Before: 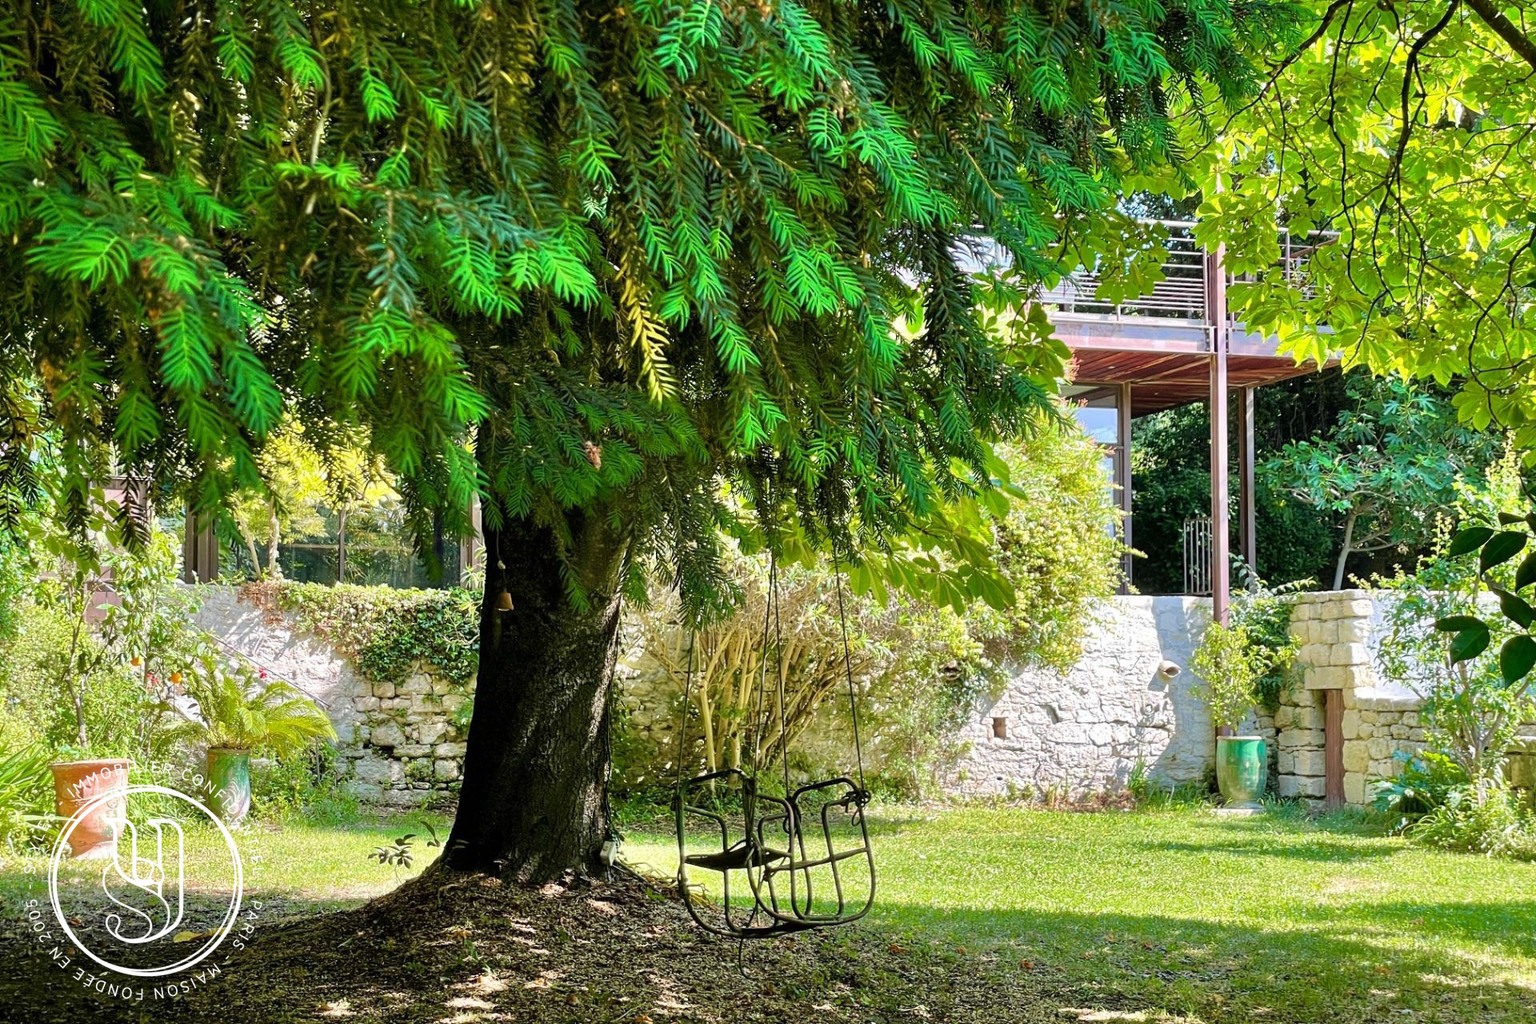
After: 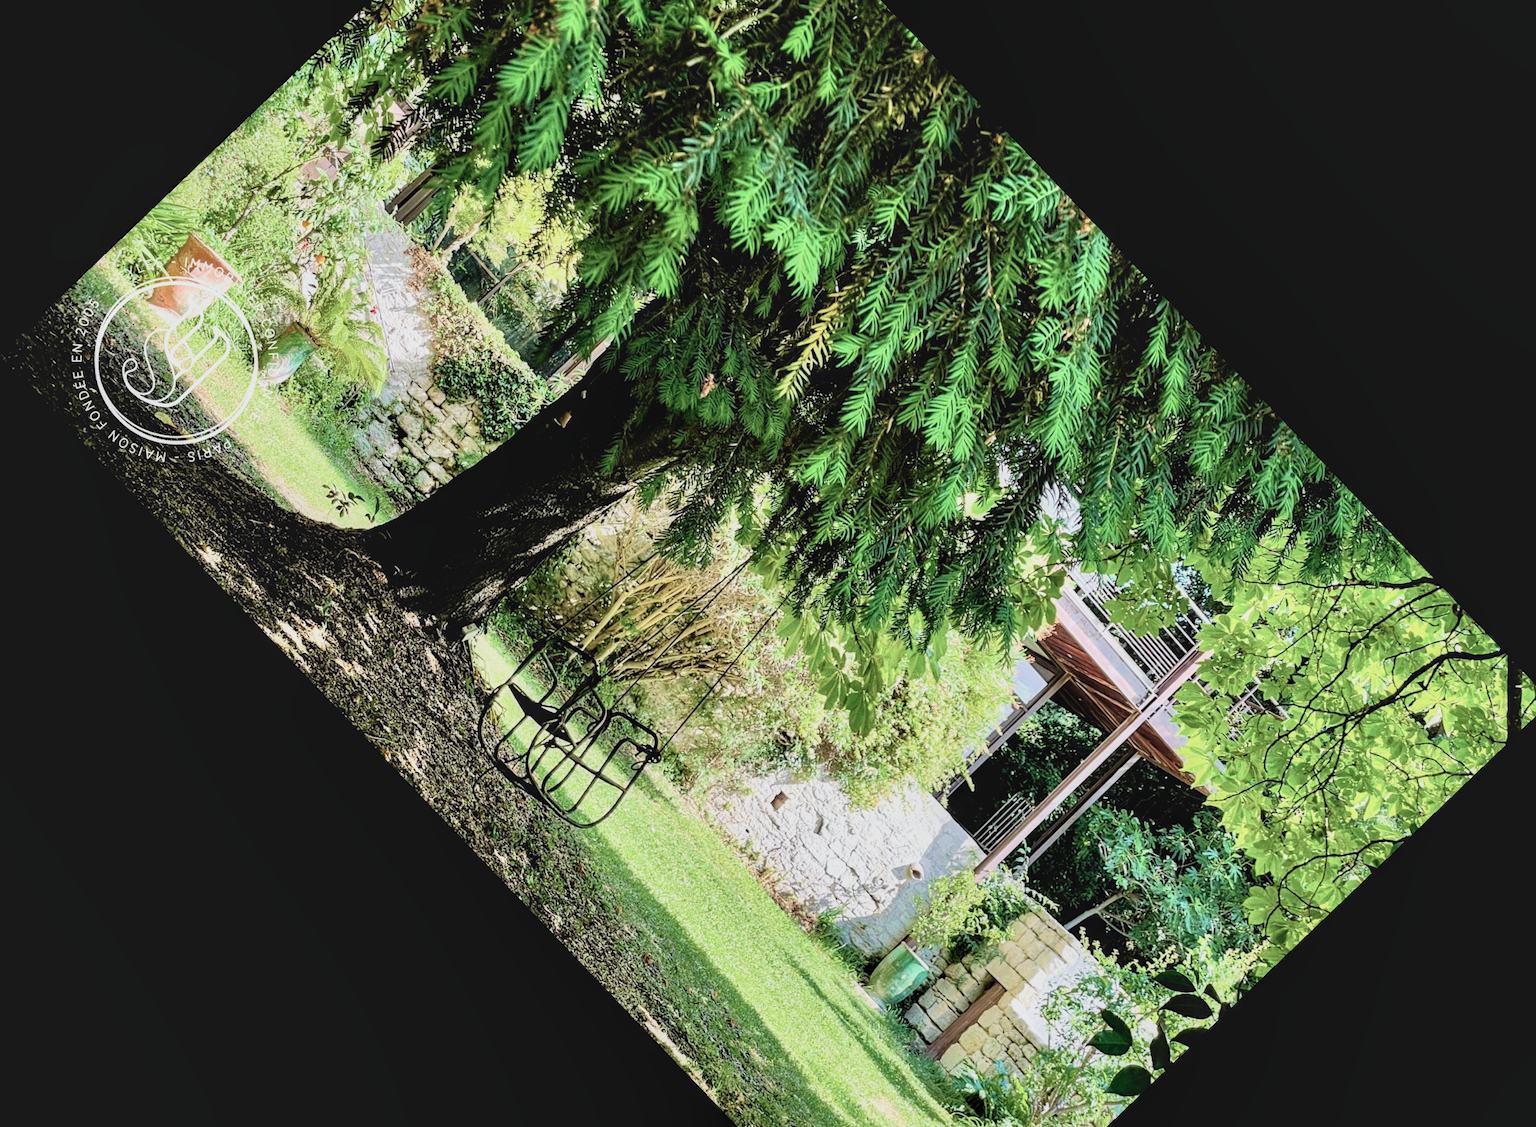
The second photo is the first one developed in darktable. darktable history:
crop and rotate: angle -46.26°, top 16.234%, right 0.912%, bottom 11.704%
tone curve: curves: ch0 [(0, 0.013) (0.054, 0.018) (0.205, 0.191) (0.289, 0.292) (0.39, 0.424) (0.493, 0.551) (0.647, 0.752) (0.796, 0.887) (1, 0.998)]; ch1 [(0, 0) (0.371, 0.339) (0.477, 0.452) (0.494, 0.495) (0.501, 0.501) (0.51, 0.516) (0.54, 0.557) (0.572, 0.605) (0.625, 0.687) (0.774, 0.841) (1, 1)]; ch2 [(0, 0) (0.32, 0.281) (0.403, 0.399) (0.441, 0.428) (0.47, 0.469) (0.498, 0.496) (0.524, 0.543) (0.551, 0.579) (0.633, 0.665) (0.7, 0.711) (1, 1)], color space Lab, independent channels, preserve colors none
tone equalizer: on, module defaults
white balance: red 0.986, blue 1.01
filmic rgb: black relative exposure -5 EV, hardness 2.88, contrast 1.3, highlights saturation mix -30%
contrast brightness saturation: contrast -0.26, saturation -0.43
local contrast: highlights 25%, shadows 75%, midtone range 0.75
